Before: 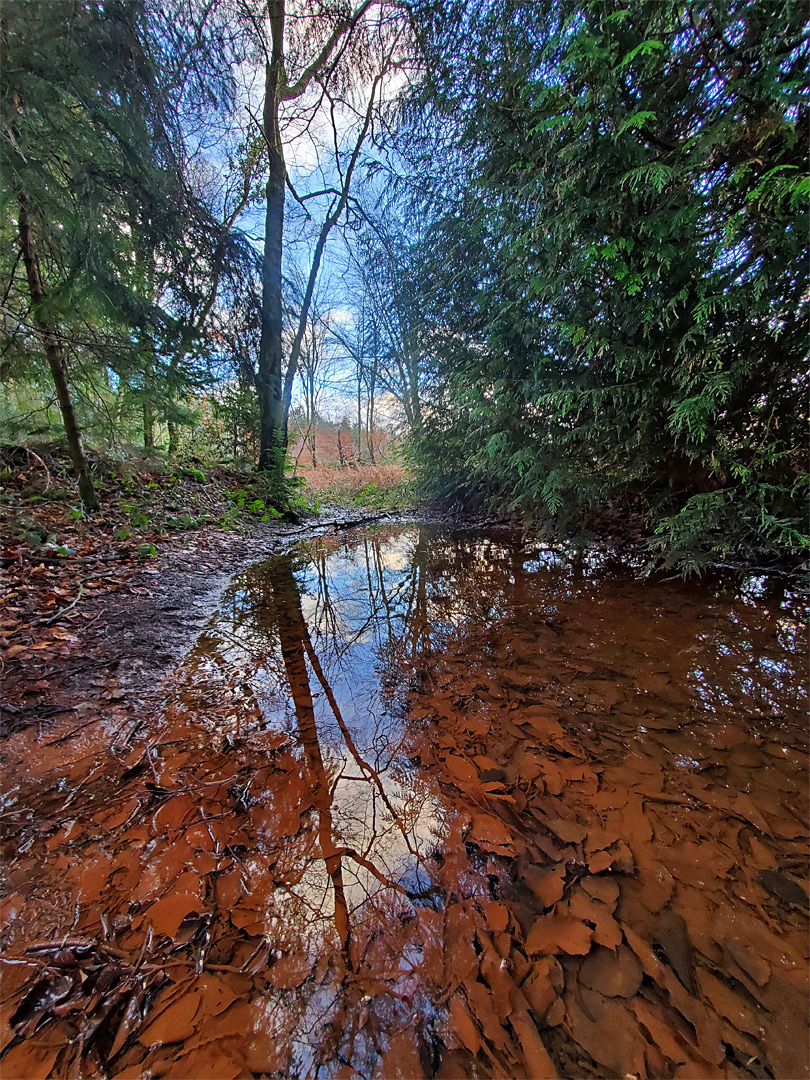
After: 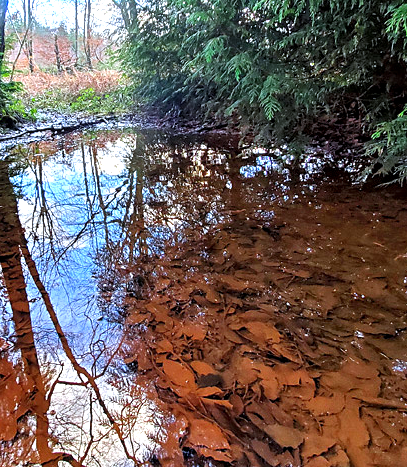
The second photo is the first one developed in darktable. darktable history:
crop: left 35.03%, top 36.625%, right 14.663%, bottom 20.057%
white balance: red 0.924, blue 1.095
levels: levels [0, 0.374, 0.749]
local contrast: highlights 99%, shadows 86%, detail 160%, midtone range 0.2
